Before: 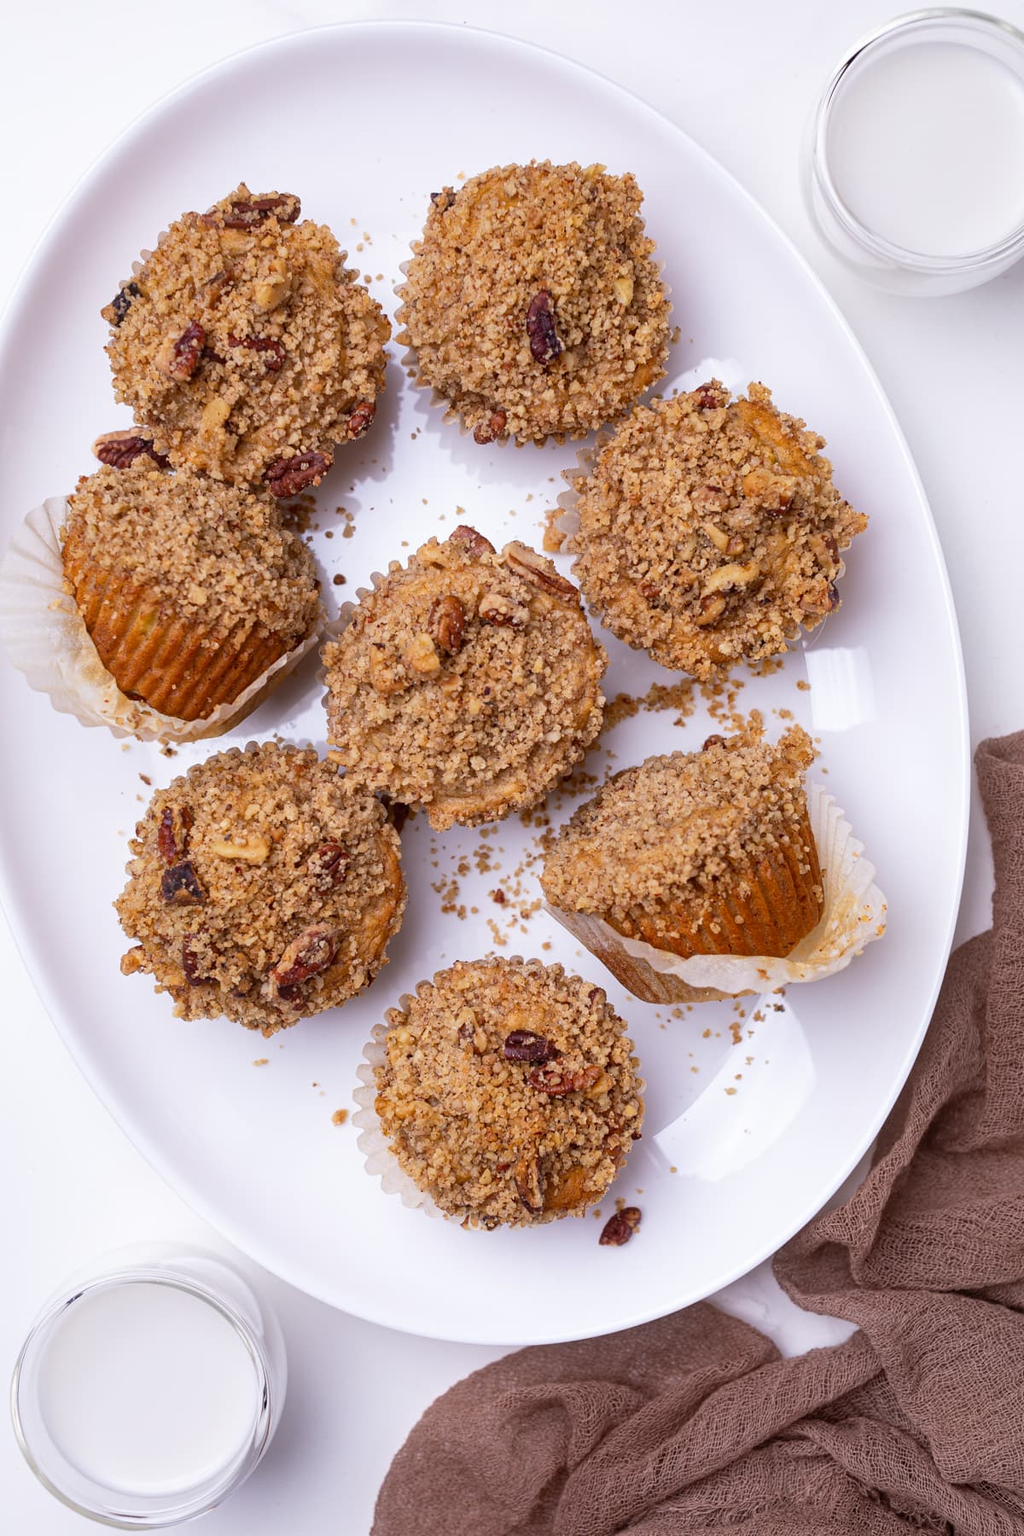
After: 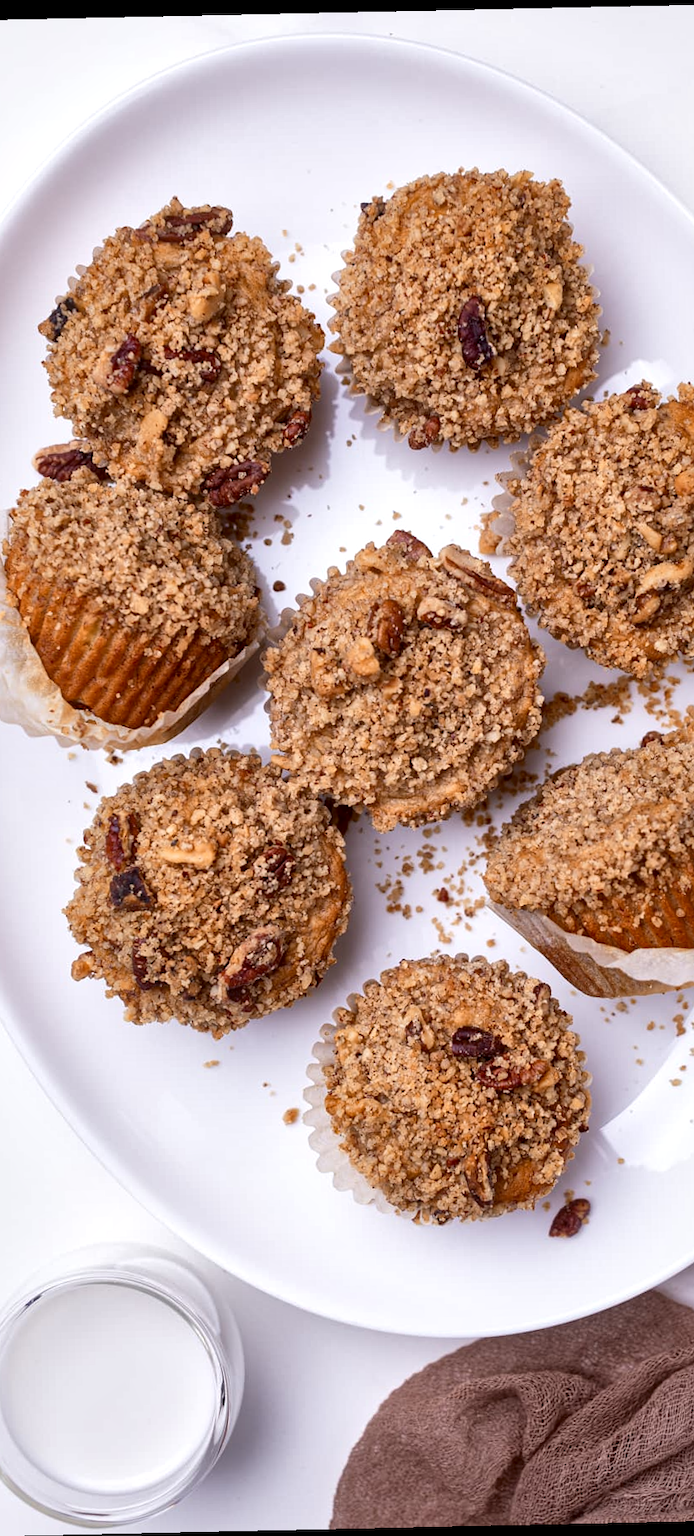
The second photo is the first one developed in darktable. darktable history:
crop and rotate: left 6.617%, right 26.717%
color zones: curves: ch2 [(0, 0.5) (0.143, 0.5) (0.286, 0.416) (0.429, 0.5) (0.571, 0.5) (0.714, 0.5) (0.857, 0.5) (1, 0.5)]
rotate and perspective: rotation -1.24°, automatic cropping off
local contrast: mode bilateral grid, contrast 20, coarseness 50, detail 161%, midtone range 0.2
